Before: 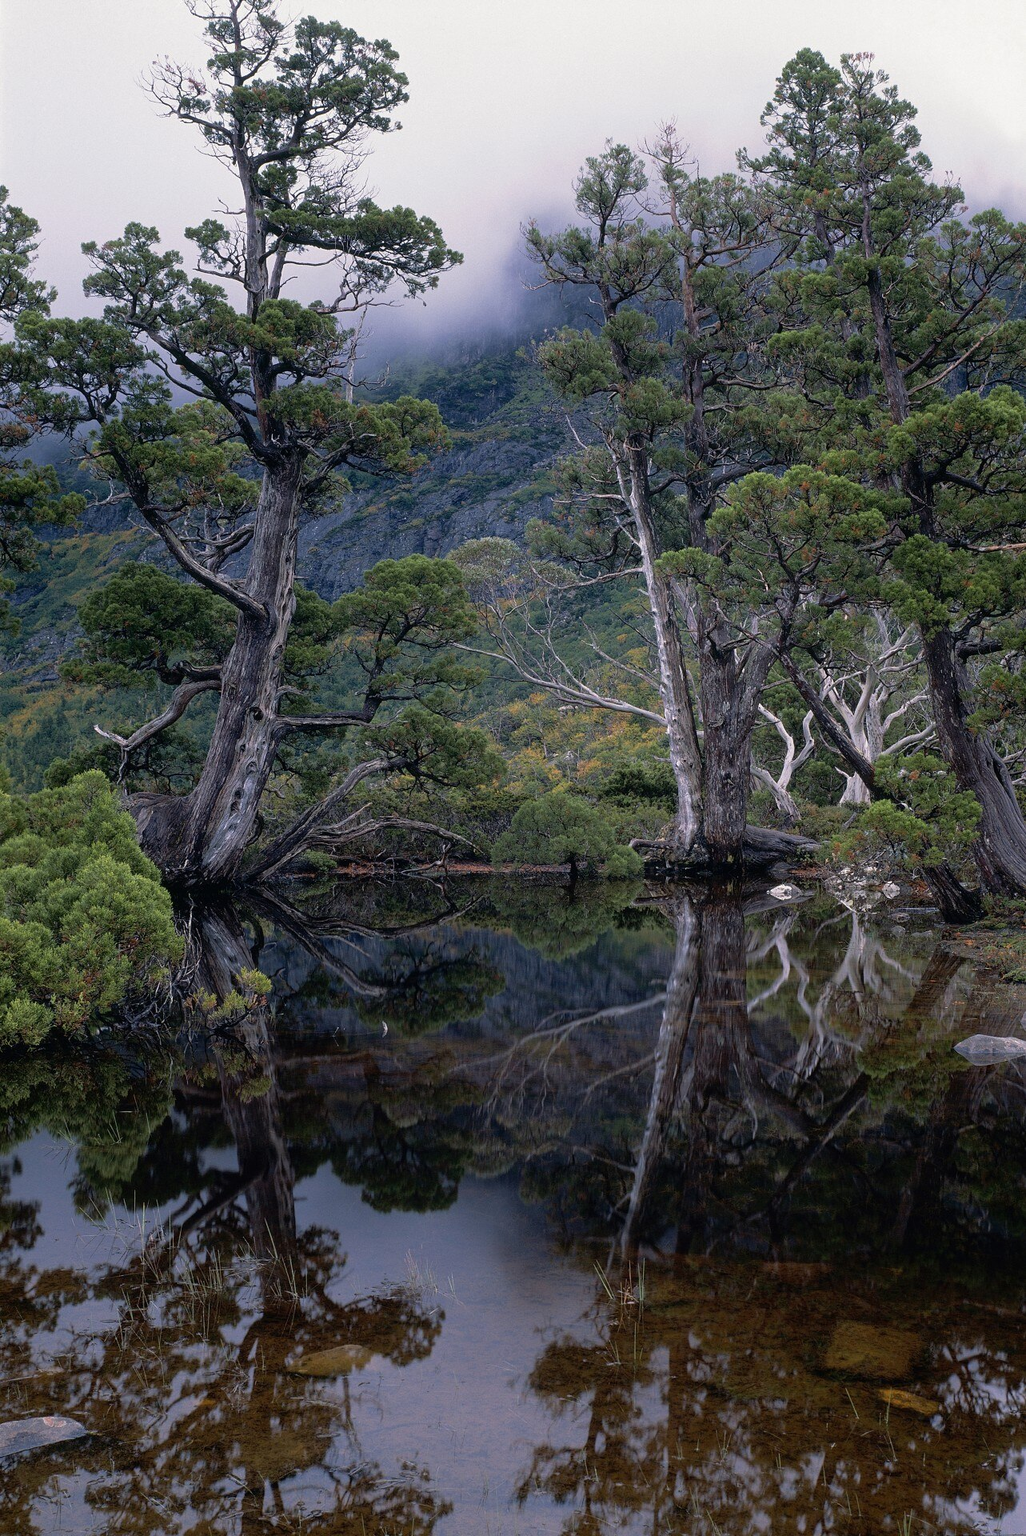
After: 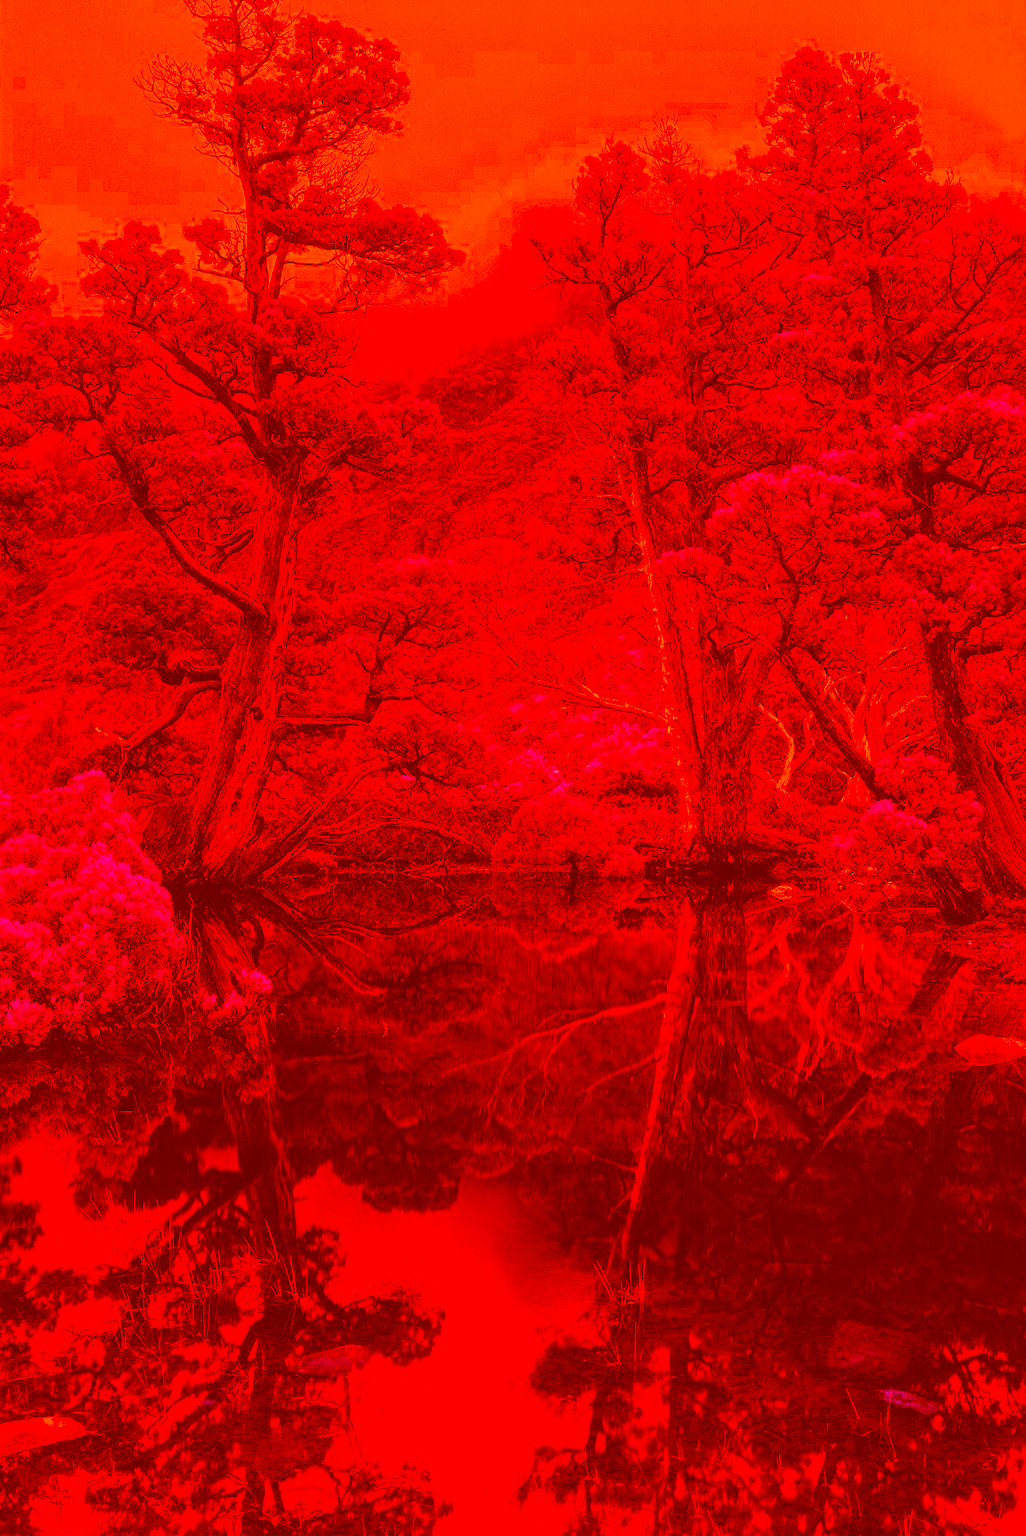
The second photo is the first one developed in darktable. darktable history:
color correction: highlights a* -39.68, highlights b* -40, shadows a* -40, shadows b* -40, saturation -3
local contrast: on, module defaults
